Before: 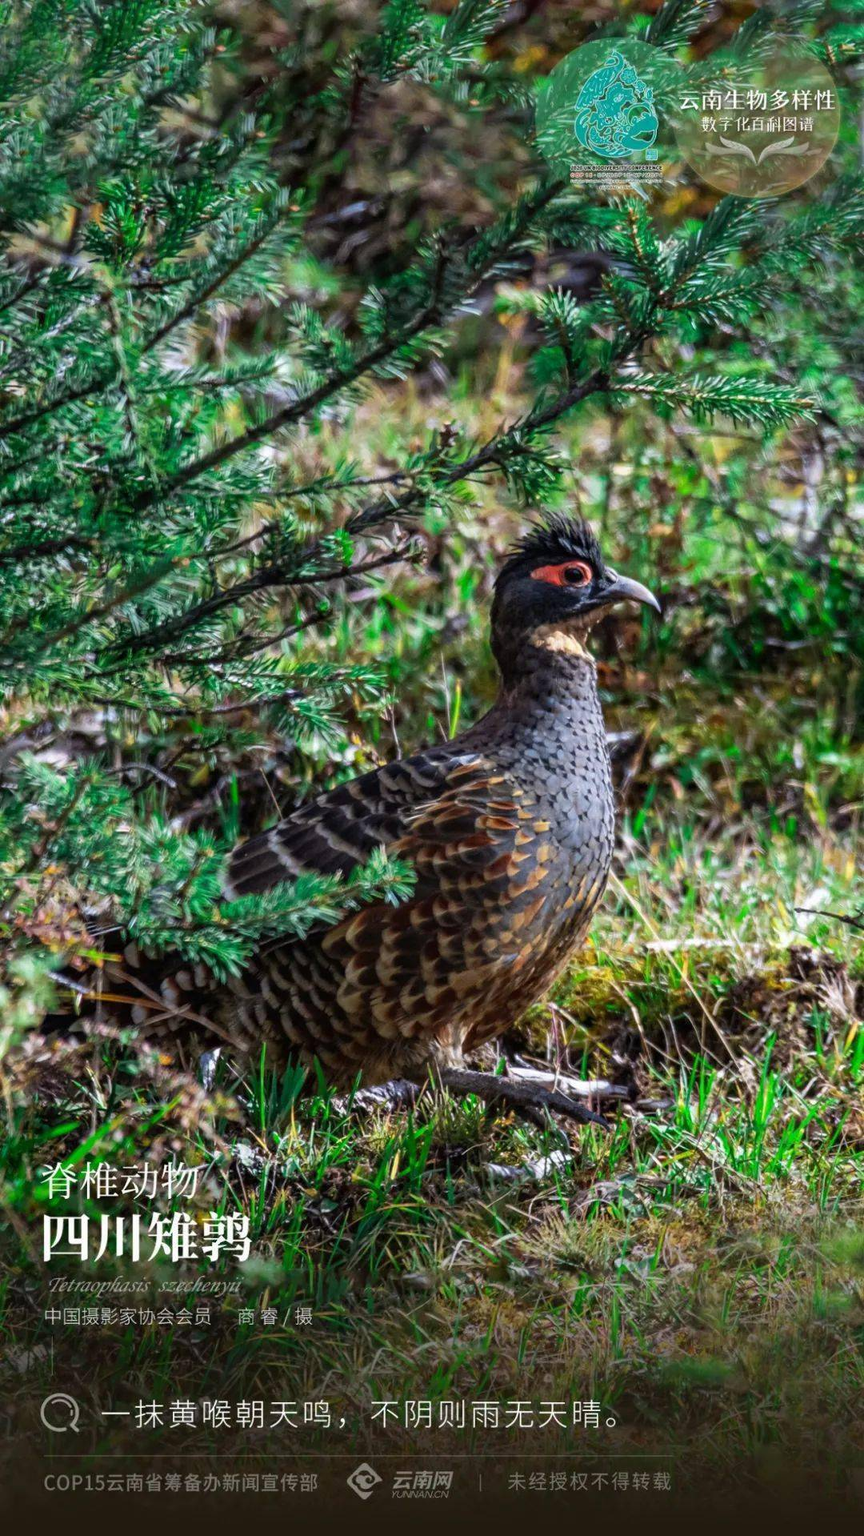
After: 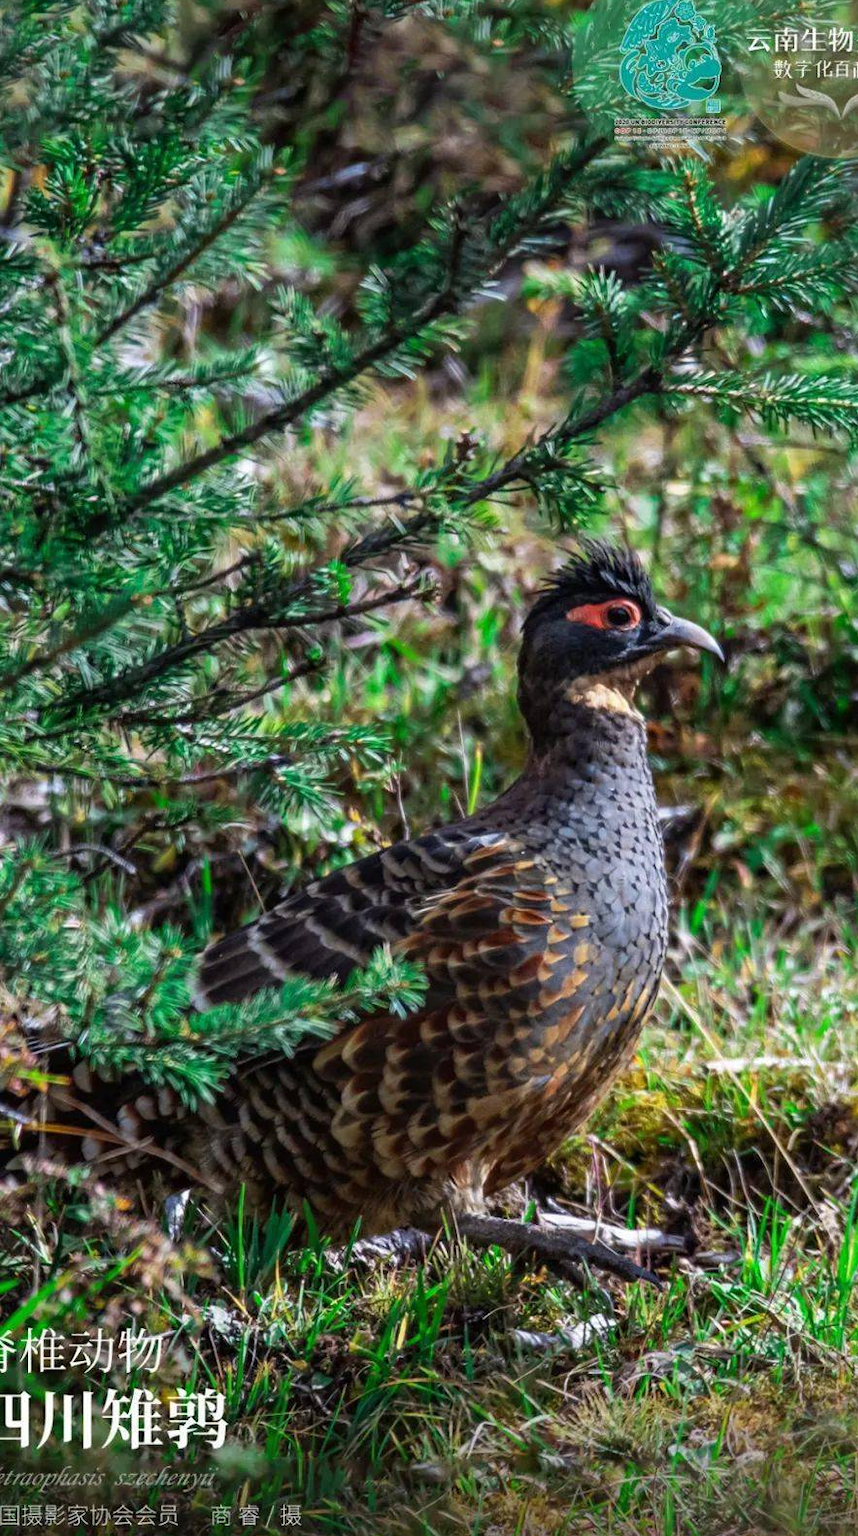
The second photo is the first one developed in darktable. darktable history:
crop and rotate: left 7.475%, top 4.388%, right 10.602%, bottom 13.163%
